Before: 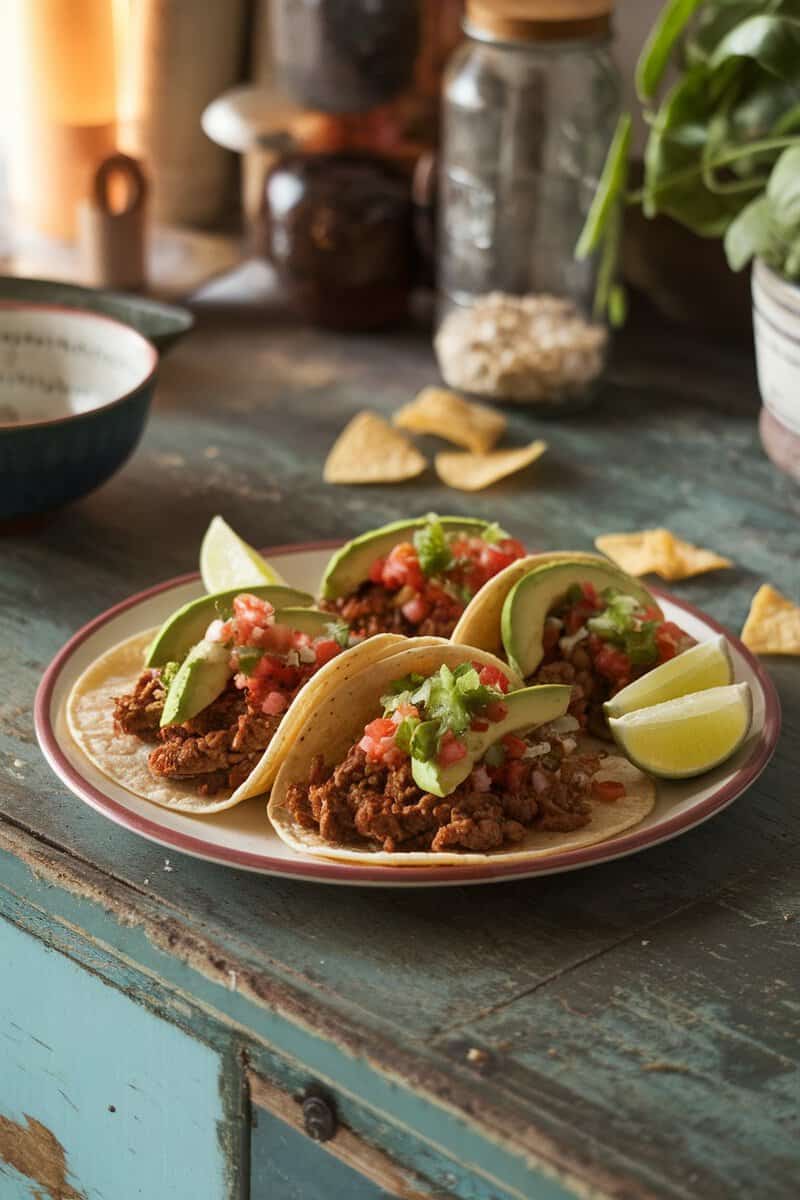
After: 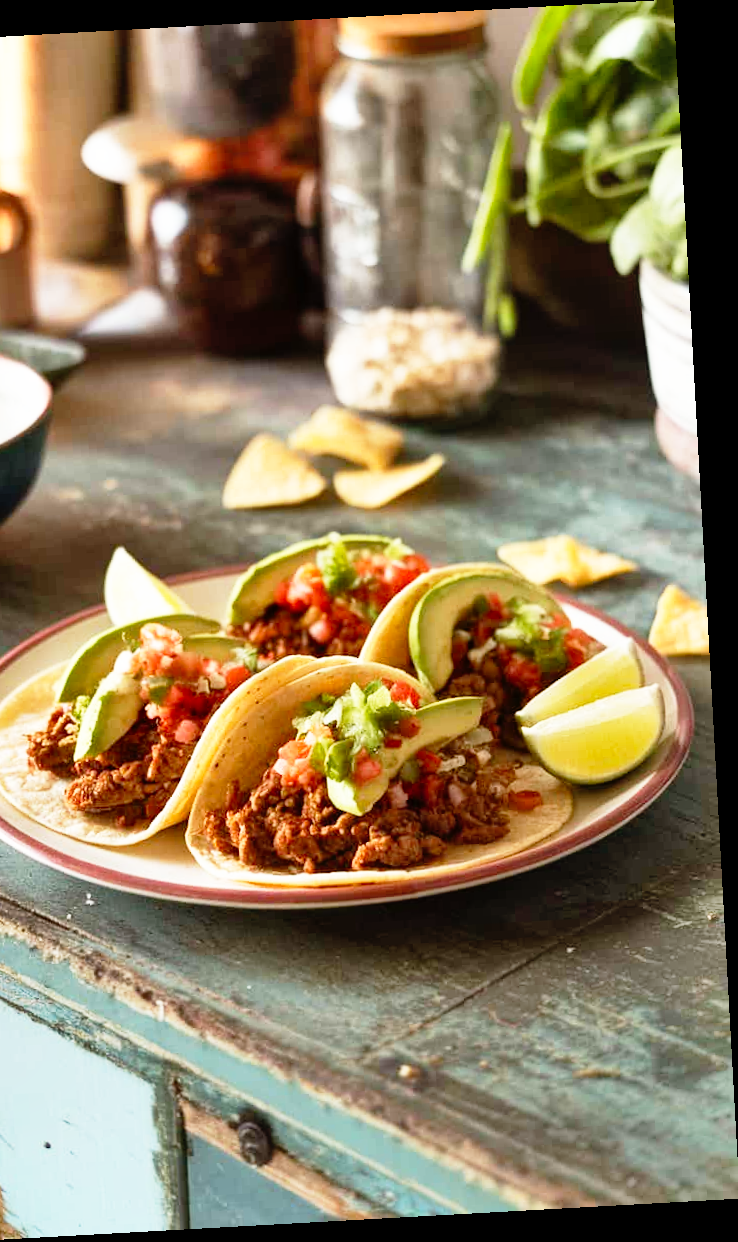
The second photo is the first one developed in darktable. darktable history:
shadows and highlights: highlights color adjustment 0%, soften with gaussian
crop and rotate: left 14.584%
rotate and perspective: rotation -3.18°, automatic cropping off
base curve: curves: ch0 [(0, 0) (0.012, 0.01) (0.073, 0.168) (0.31, 0.711) (0.645, 0.957) (1, 1)], preserve colors none
